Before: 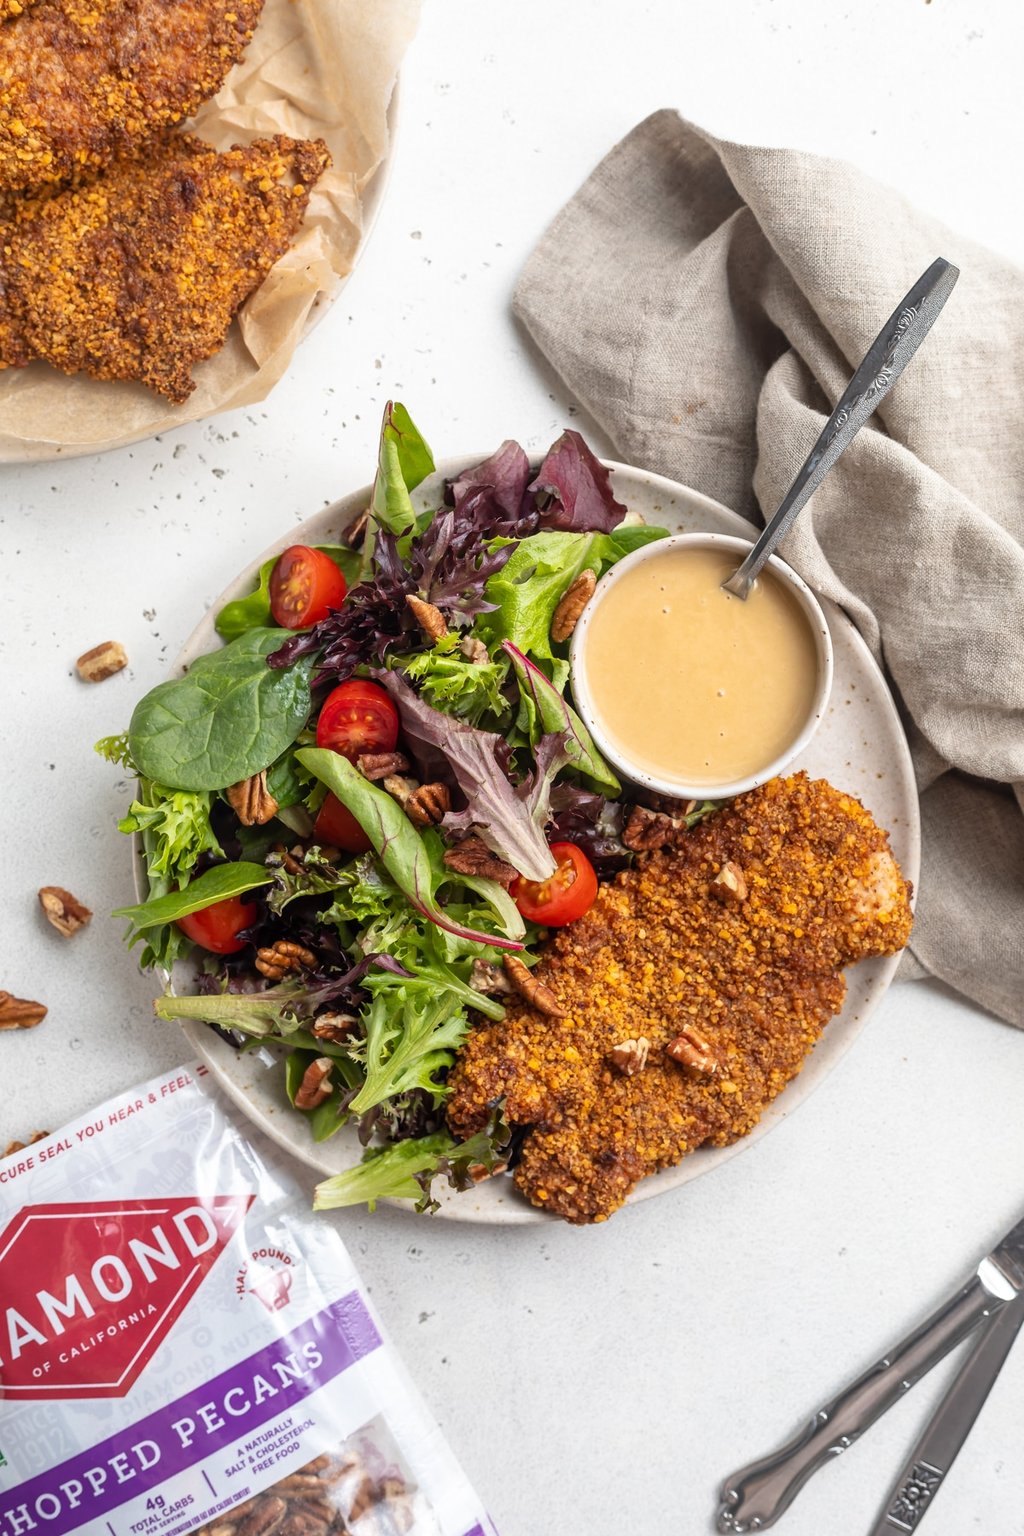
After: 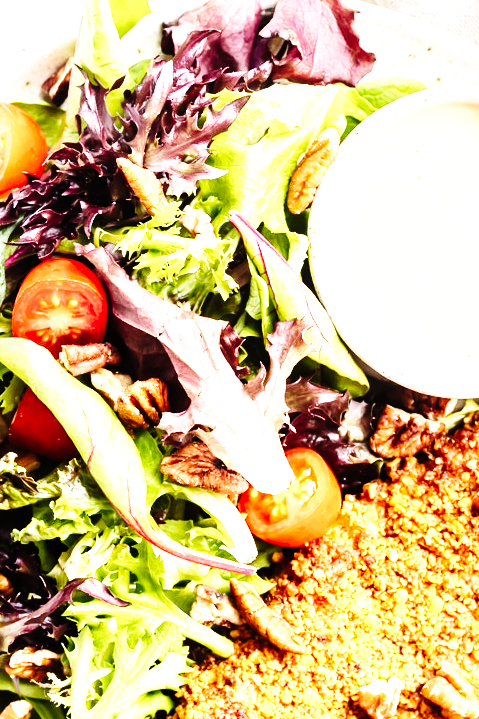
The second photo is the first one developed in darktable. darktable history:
exposure: black level correction 0, exposure 1.2 EV, compensate exposure bias true, compensate highlight preservation false
base curve: curves: ch0 [(0, 0) (0, 0) (0.002, 0.001) (0.008, 0.003) (0.019, 0.011) (0.037, 0.037) (0.064, 0.11) (0.102, 0.232) (0.152, 0.379) (0.216, 0.524) (0.296, 0.665) (0.394, 0.789) (0.512, 0.881) (0.651, 0.945) (0.813, 0.986) (1, 1)], preserve colors none
crop: left 30%, top 30%, right 30%, bottom 30%
tone equalizer: -8 EV -0.75 EV, -7 EV -0.7 EV, -6 EV -0.6 EV, -5 EV -0.4 EV, -3 EV 0.4 EV, -2 EV 0.6 EV, -1 EV 0.7 EV, +0 EV 0.75 EV, edges refinement/feathering 500, mask exposure compensation -1.57 EV, preserve details no
